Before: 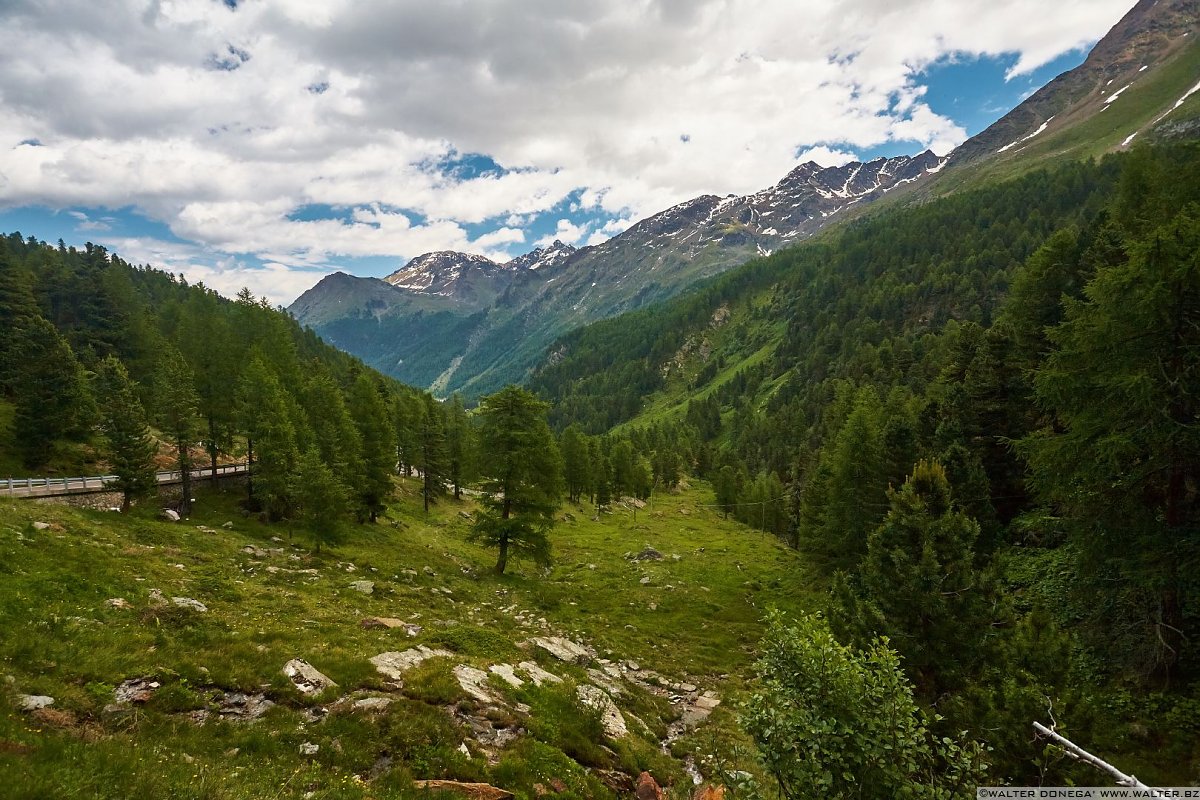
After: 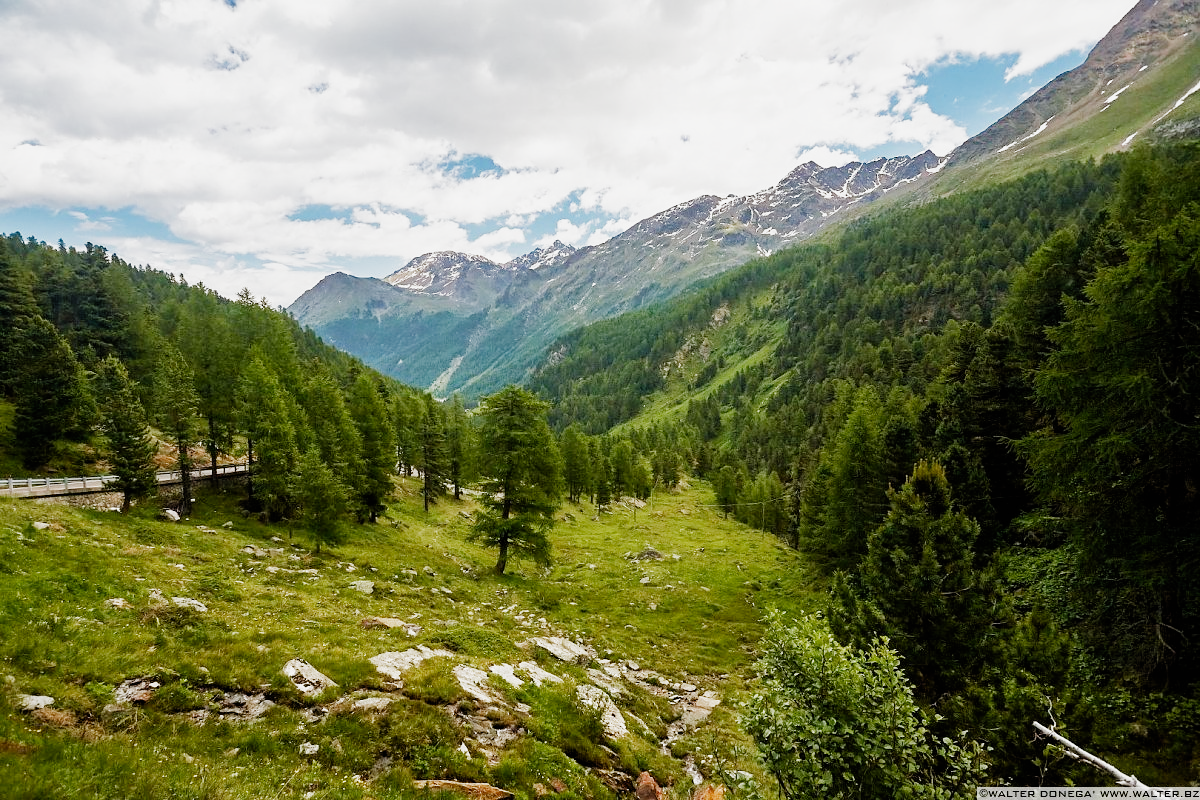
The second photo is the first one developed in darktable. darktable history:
tone equalizer: -8 EV -0.729 EV, -7 EV -0.721 EV, -6 EV -0.634 EV, -5 EV -0.367 EV, -3 EV 0.373 EV, -2 EV 0.6 EV, -1 EV 0.677 EV, +0 EV 0.731 EV
filmic rgb: black relative exposure -7.65 EV, white relative exposure 4.56 EV, hardness 3.61, add noise in highlights 0, preserve chrominance no, color science v3 (2019), use custom middle-gray values true, contrast in highlights soft
exposure: exposure 0.602 EV, compensate highlight preservation false
